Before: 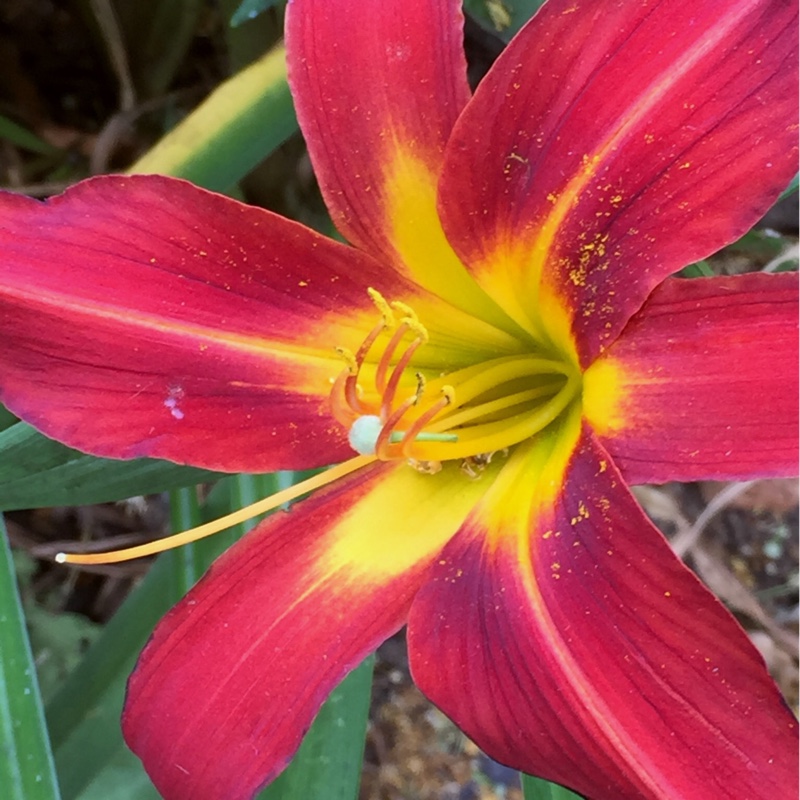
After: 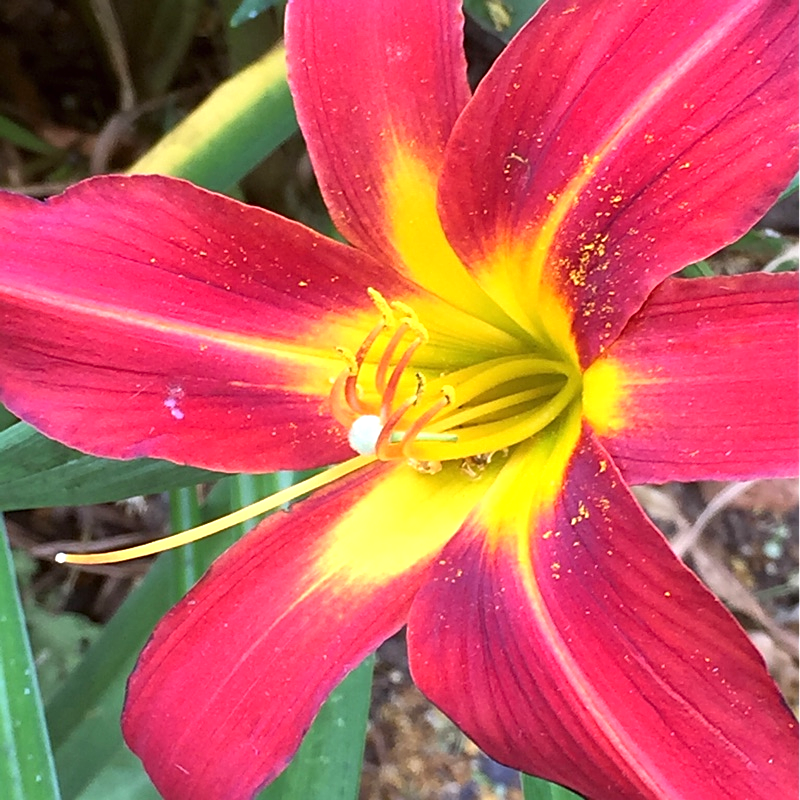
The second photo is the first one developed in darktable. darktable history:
exposure: black level correction 0, exposure 0.691 EV, compensate highlight preservation false
sharpen: on, module defaults
base curve: preserve colors none
